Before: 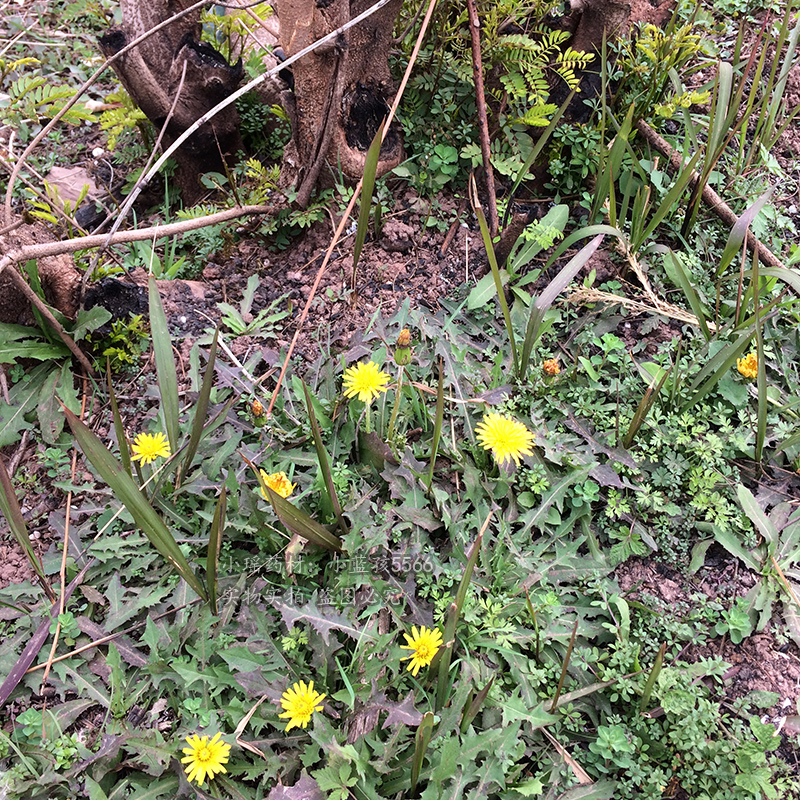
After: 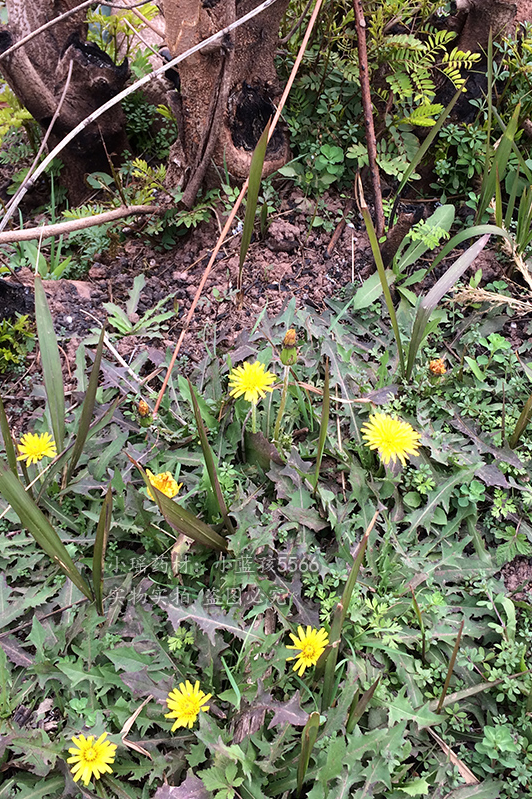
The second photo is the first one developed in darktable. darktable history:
crop and rotate: left 14.291%, right 19.098%
